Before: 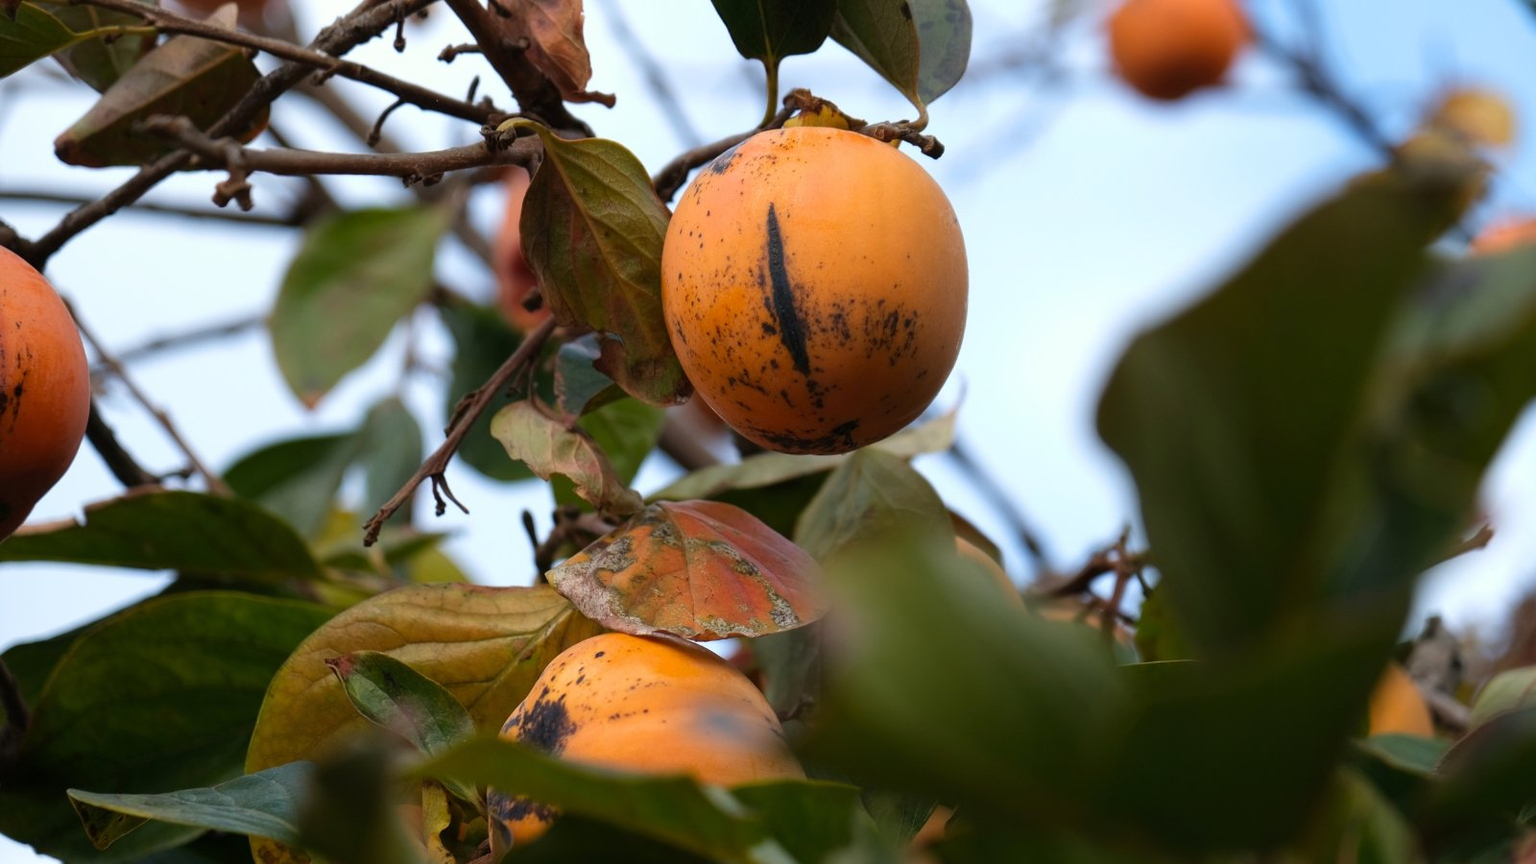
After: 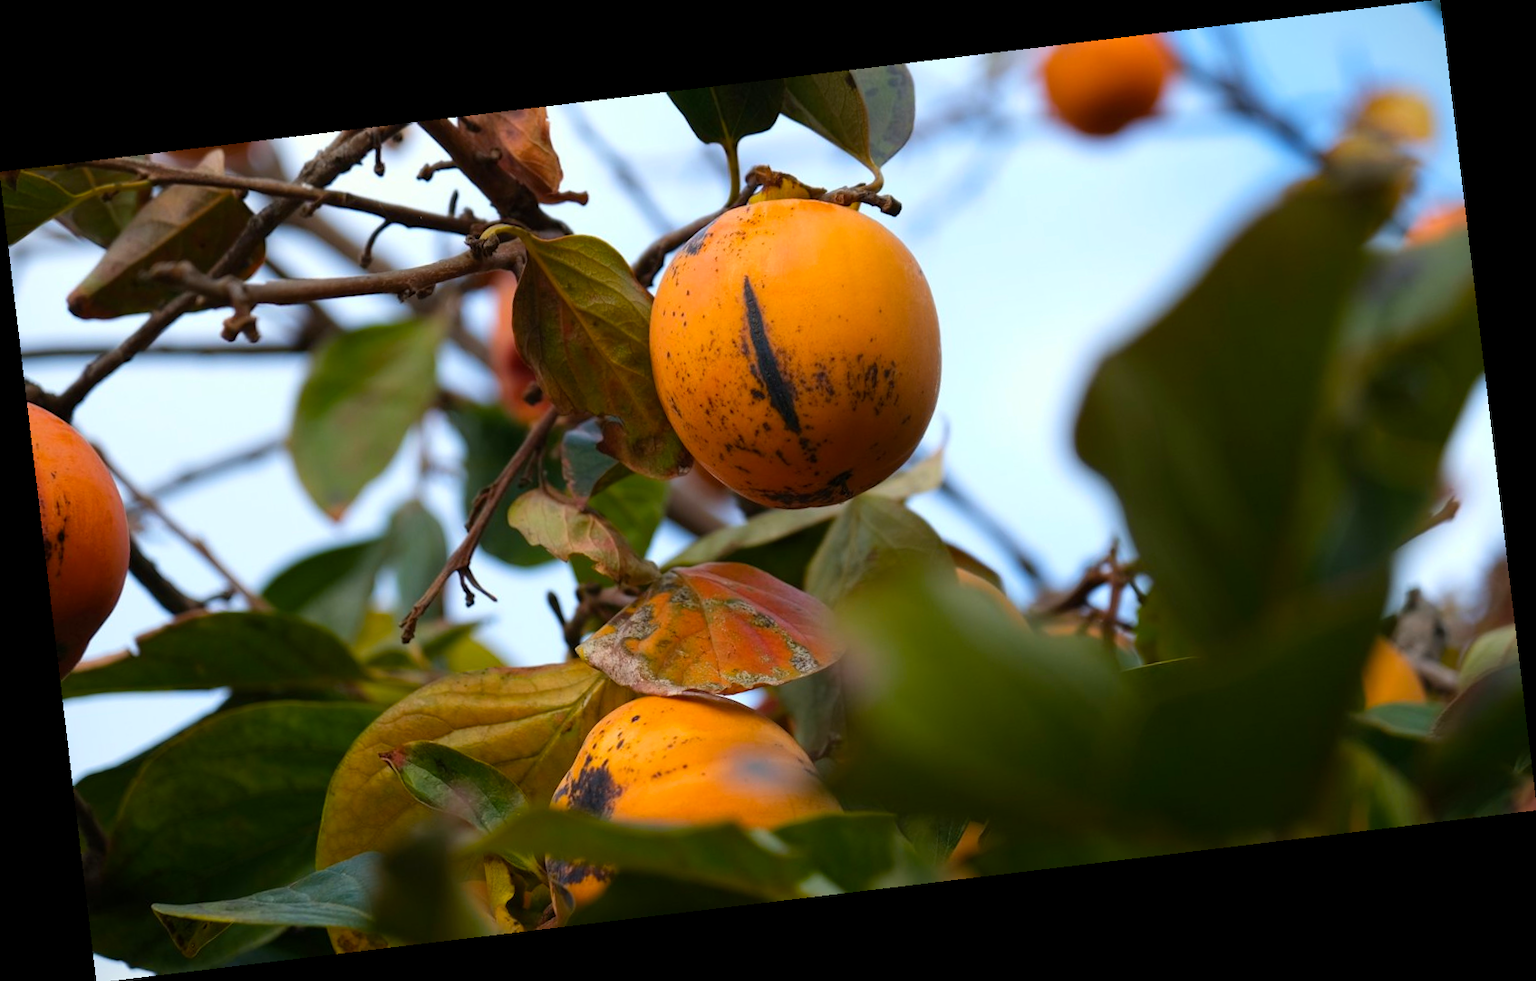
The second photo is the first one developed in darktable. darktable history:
vignetting: fall-off start 97.23%, saturation -0.024, center (-0.033, -0.042), width/height ratio 1.179, unbound false
rotate and perspective: rotation -6.83°, automatic cropping off
color balance rgb: perceptual saturation grading › global saturation 20%, global vibrance 20%
